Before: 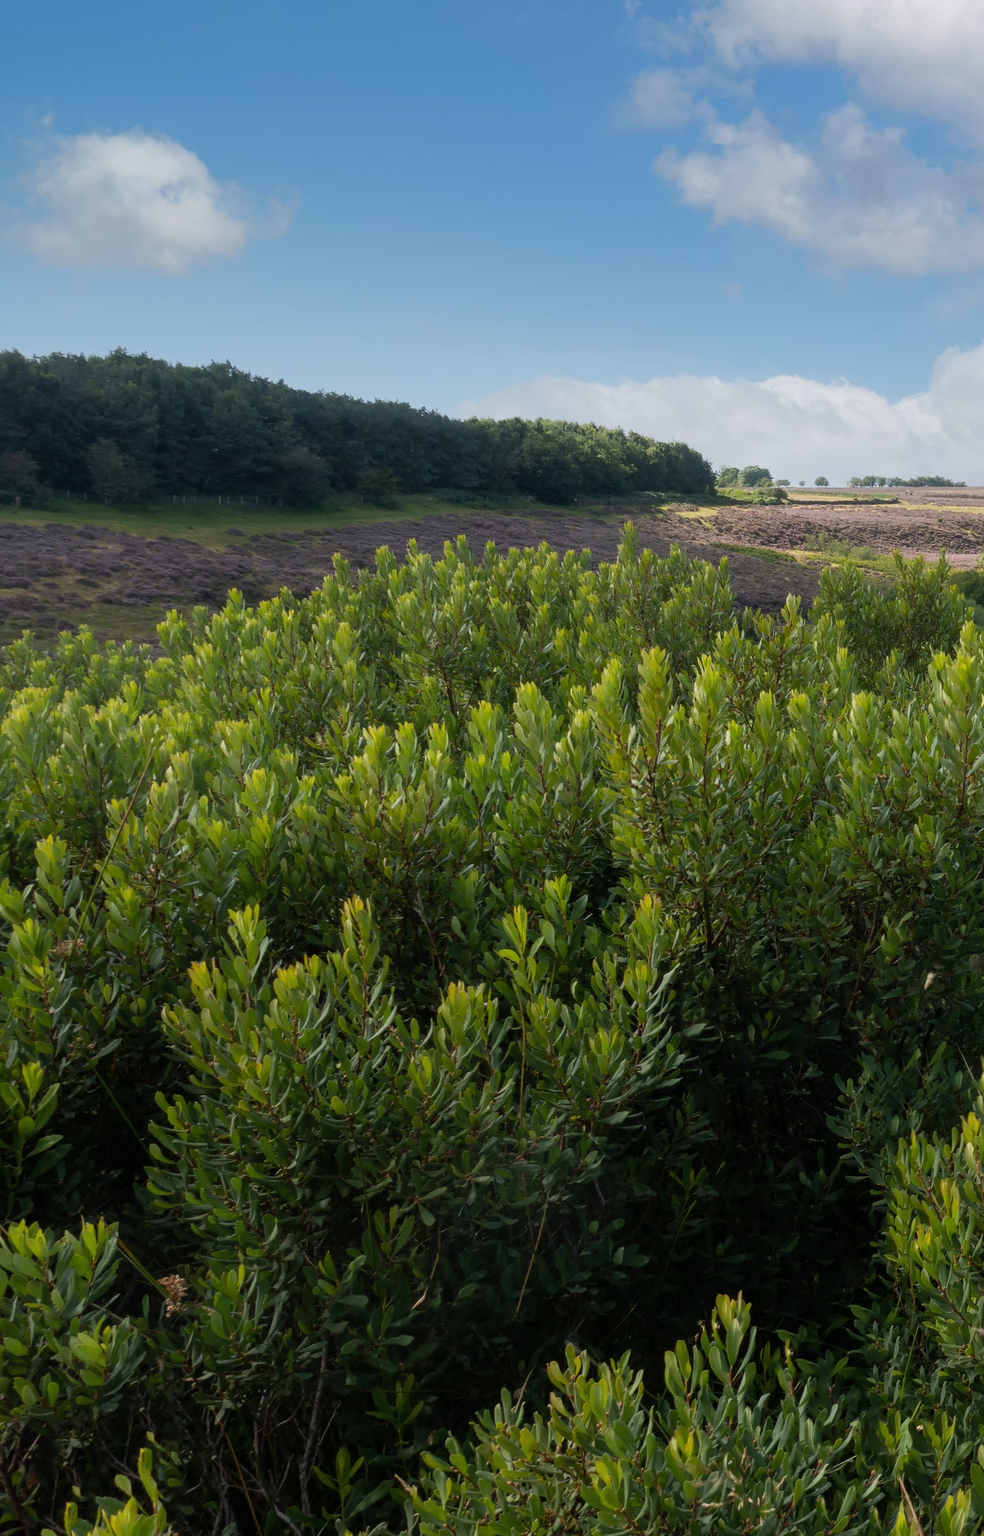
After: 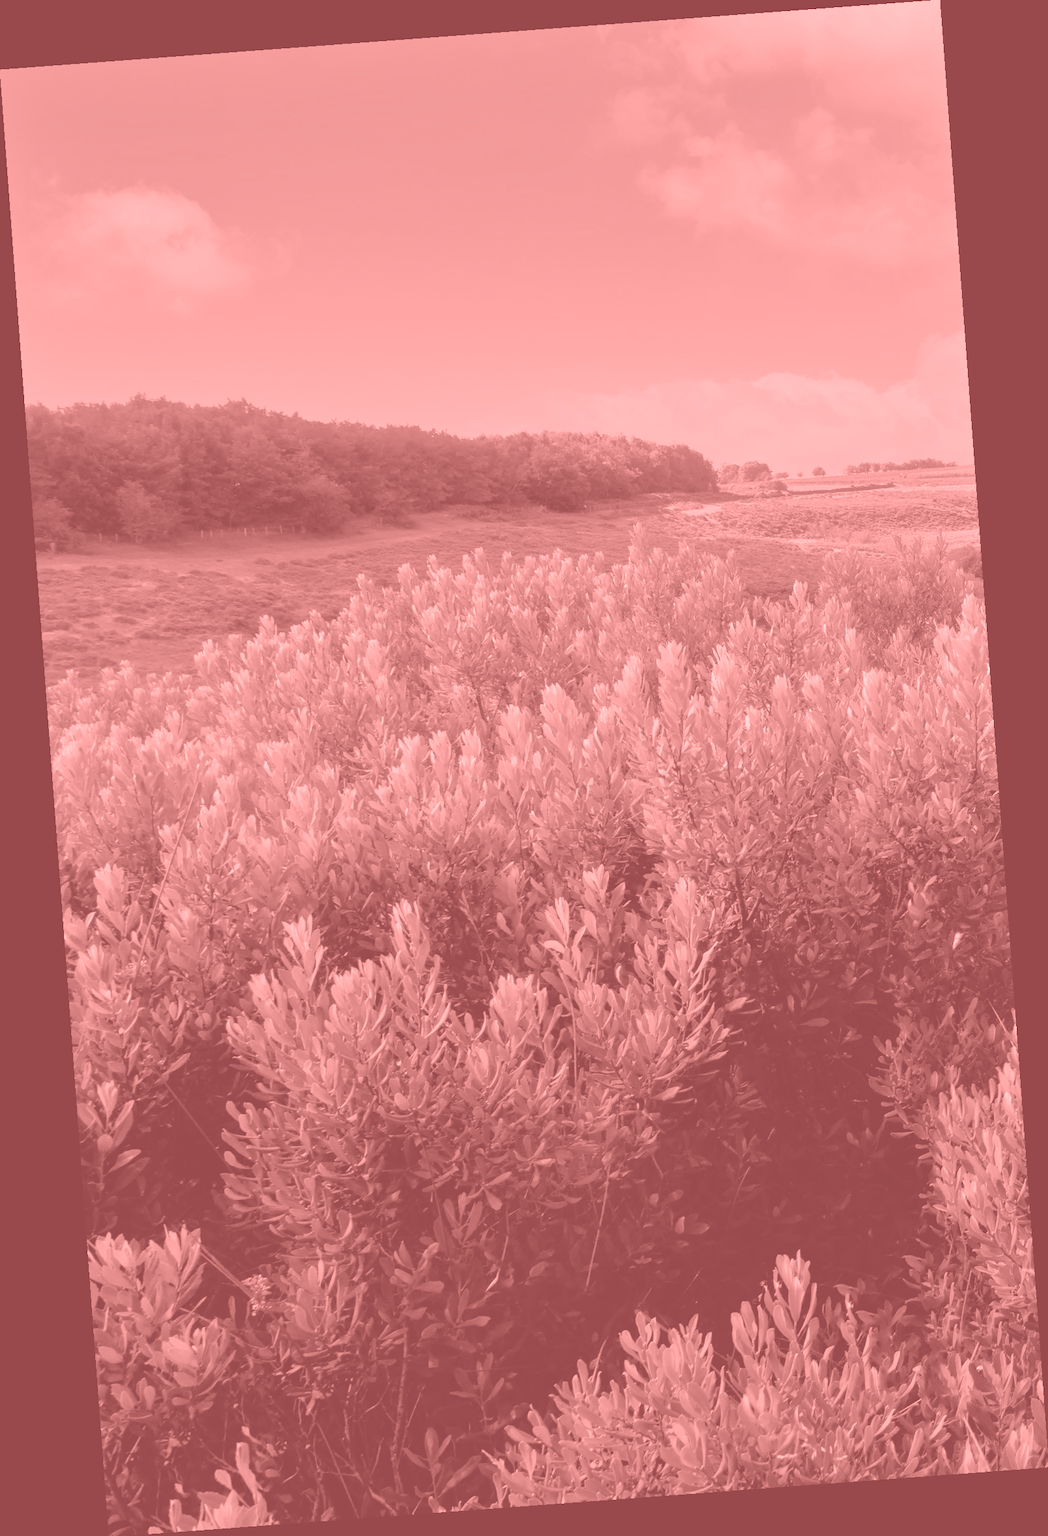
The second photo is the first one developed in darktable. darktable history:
tone equalizer: -7 EV 0.15 EV, -6 EV 0.6 EV, -5 EV 1.15 EV, -4 EV 1.33 EV, -3 EV 1.15 EV, -2 EV 0.6 EV, -1 EV 0.15 EV, mask exposure compensation -0.5 EV
colorize: saturation 51%, source mix 50.67%, lightness 50.67%
rotate and perspective: rotation -4.25°, automatic cropping off
graduated density: rotation -180°, offset 24.95
